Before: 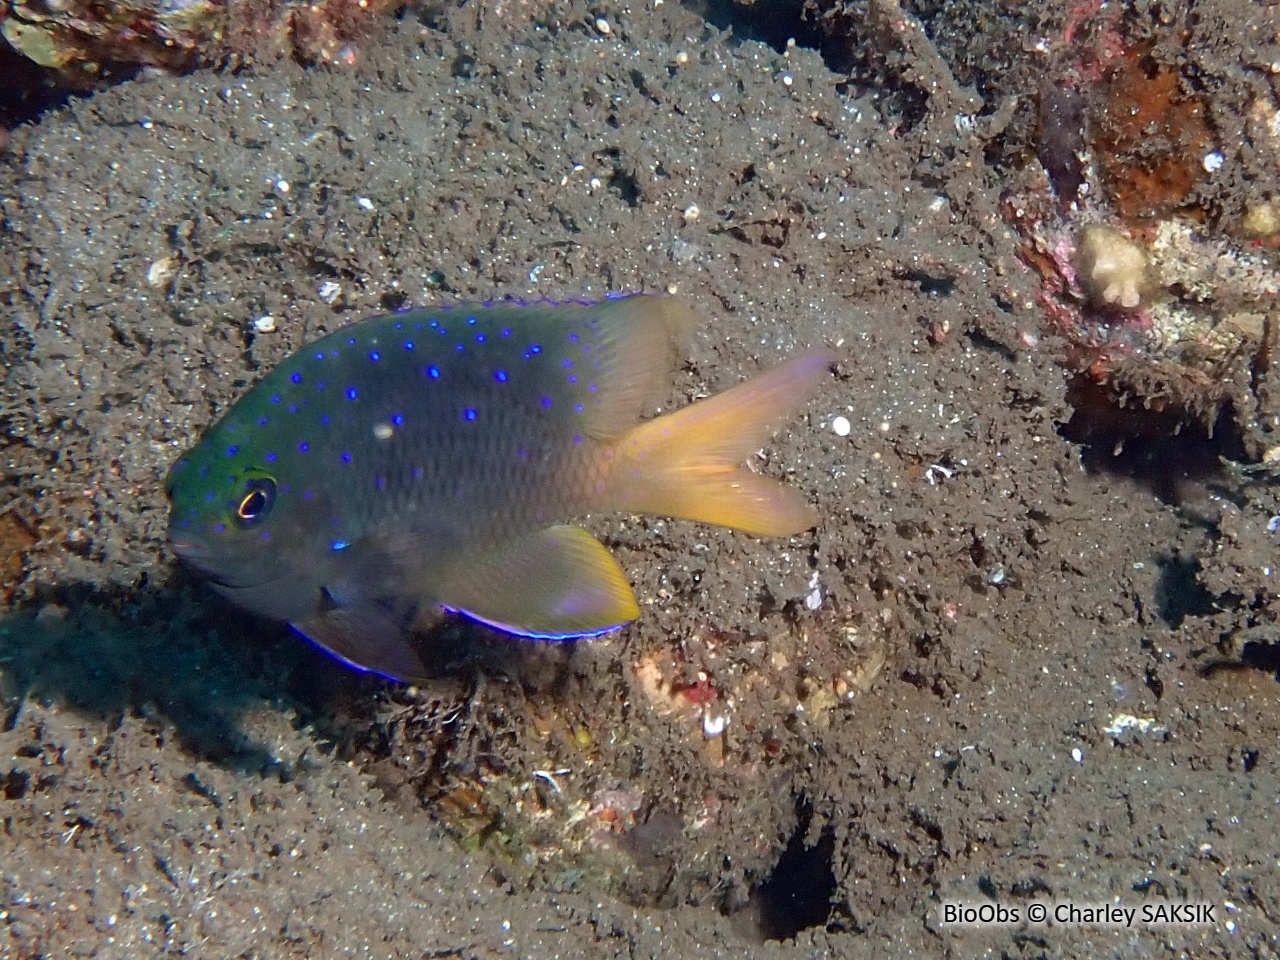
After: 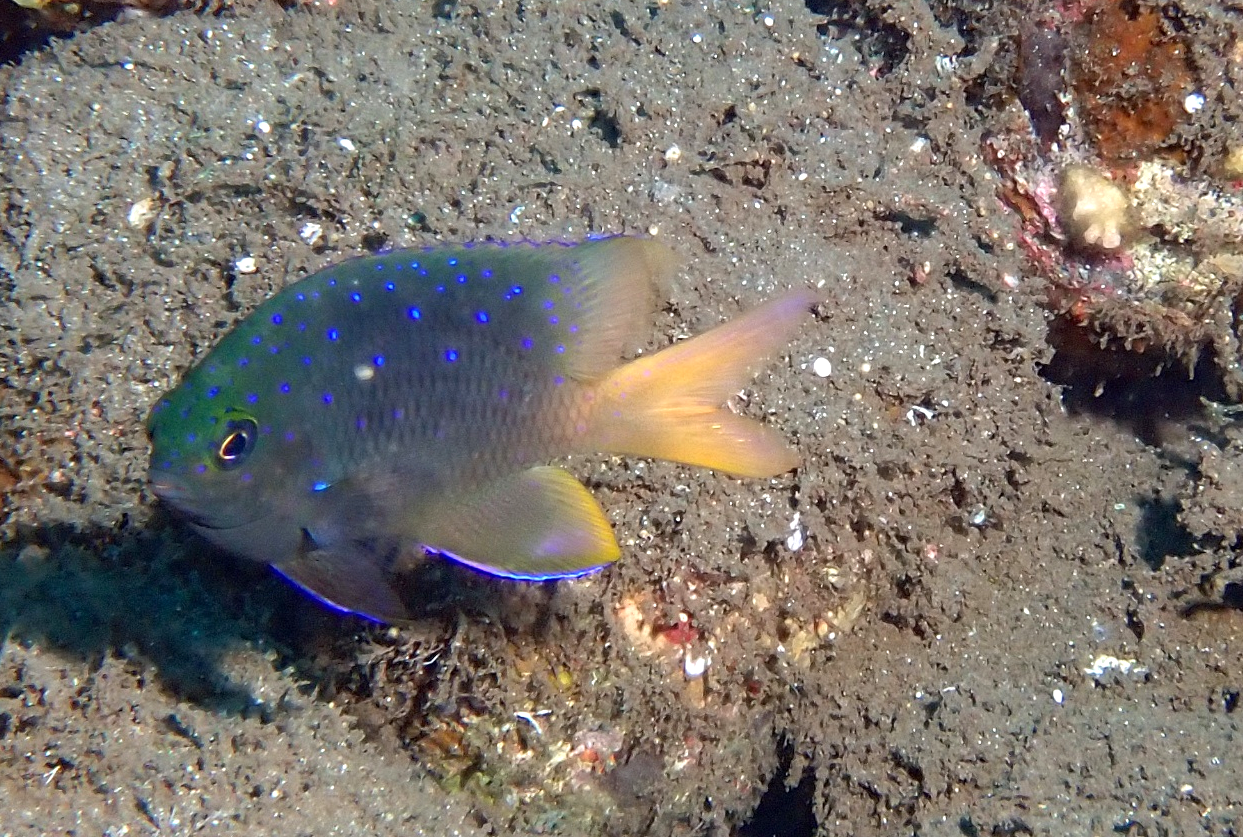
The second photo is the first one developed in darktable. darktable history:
exposure: black level correction 0.001, exposure 0.5 EV, compensate exposure bias true, compensate highlight preservation false
crop: left 1.507%, top 6.147%, right 1.379%, bottom 6.637%
